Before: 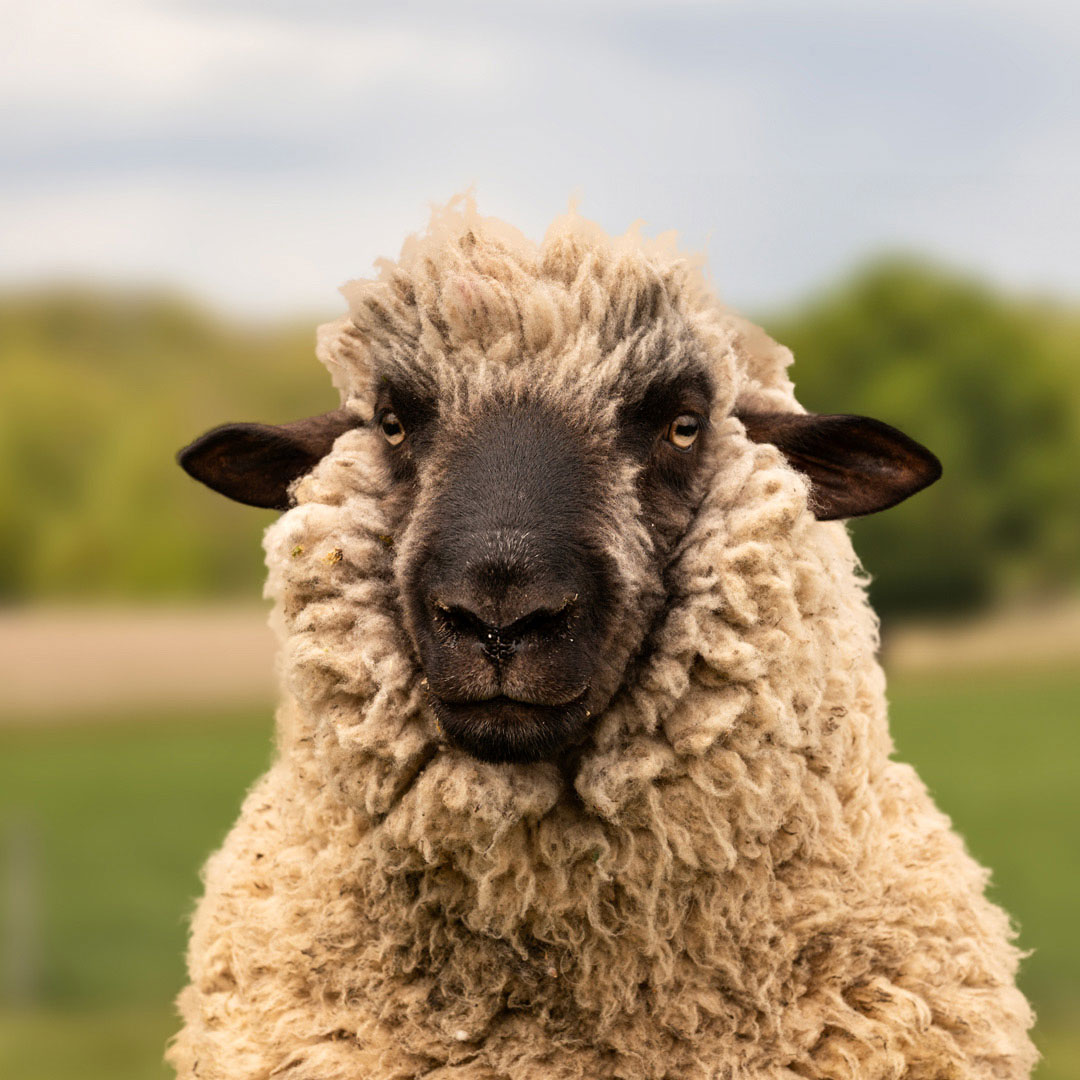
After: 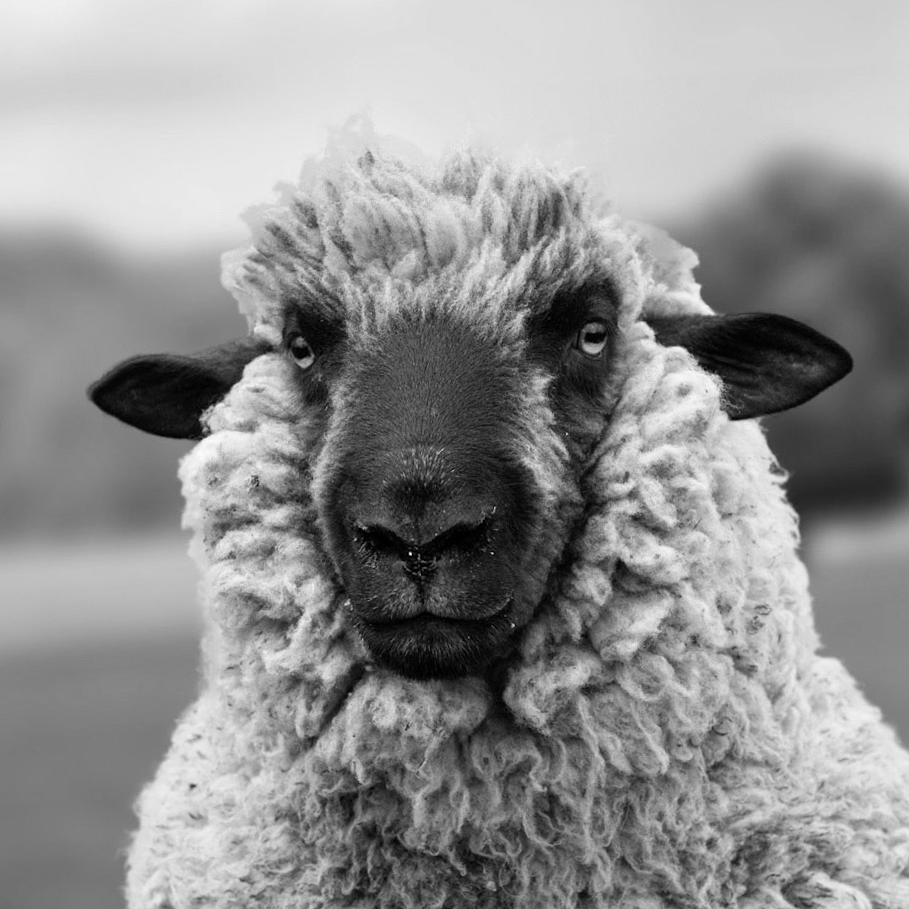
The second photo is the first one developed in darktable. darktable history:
rotate and perspective: rotation -3.18°, automatic cropping off
crop and rotate: left 10.071%, top 10.071%, right 10.02%, bottom 10.02%
monochrome: size 3.1
